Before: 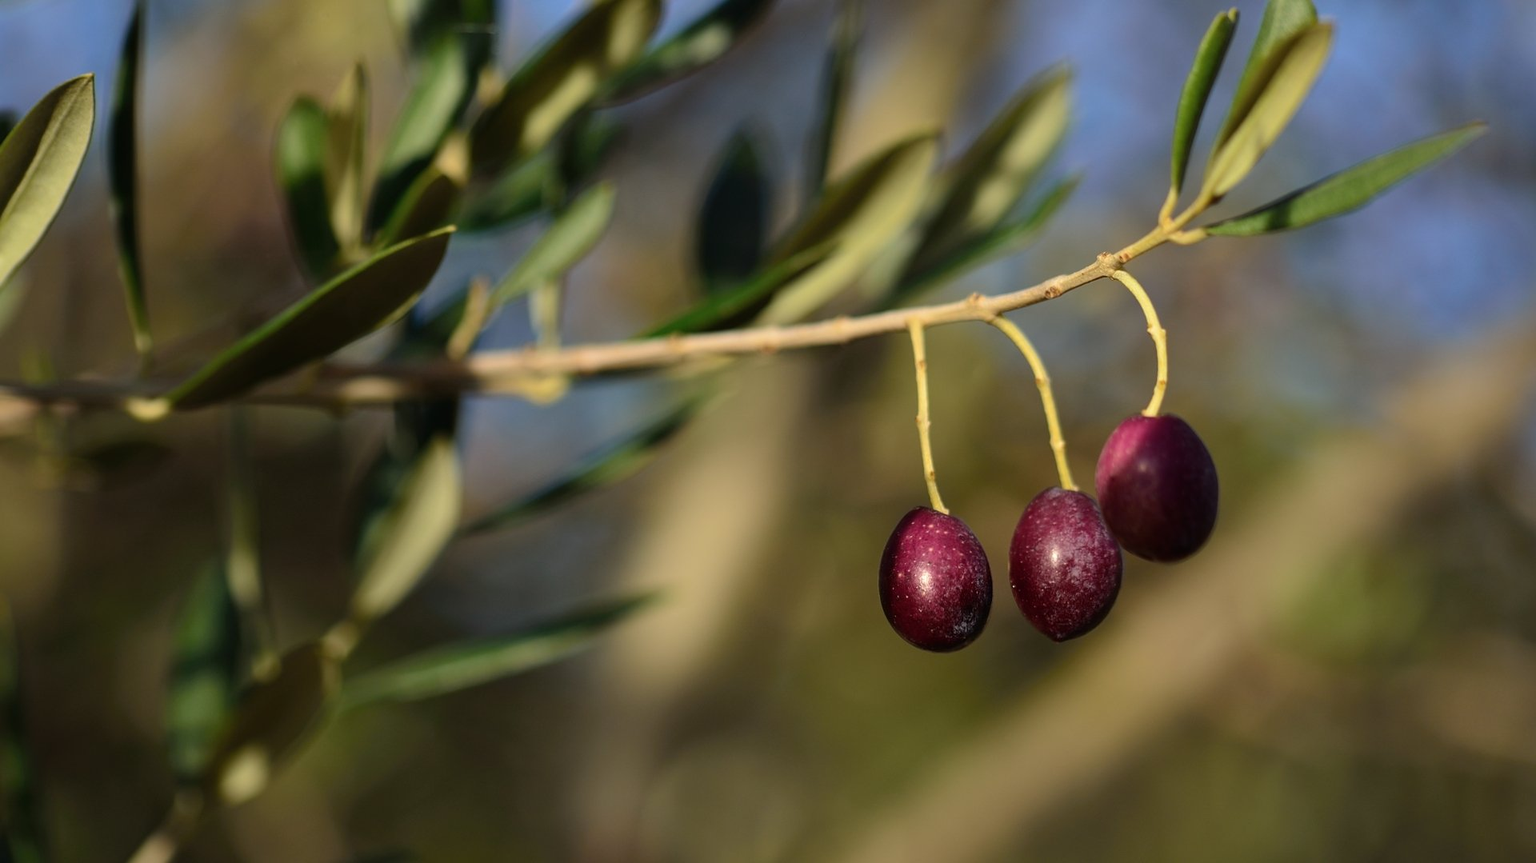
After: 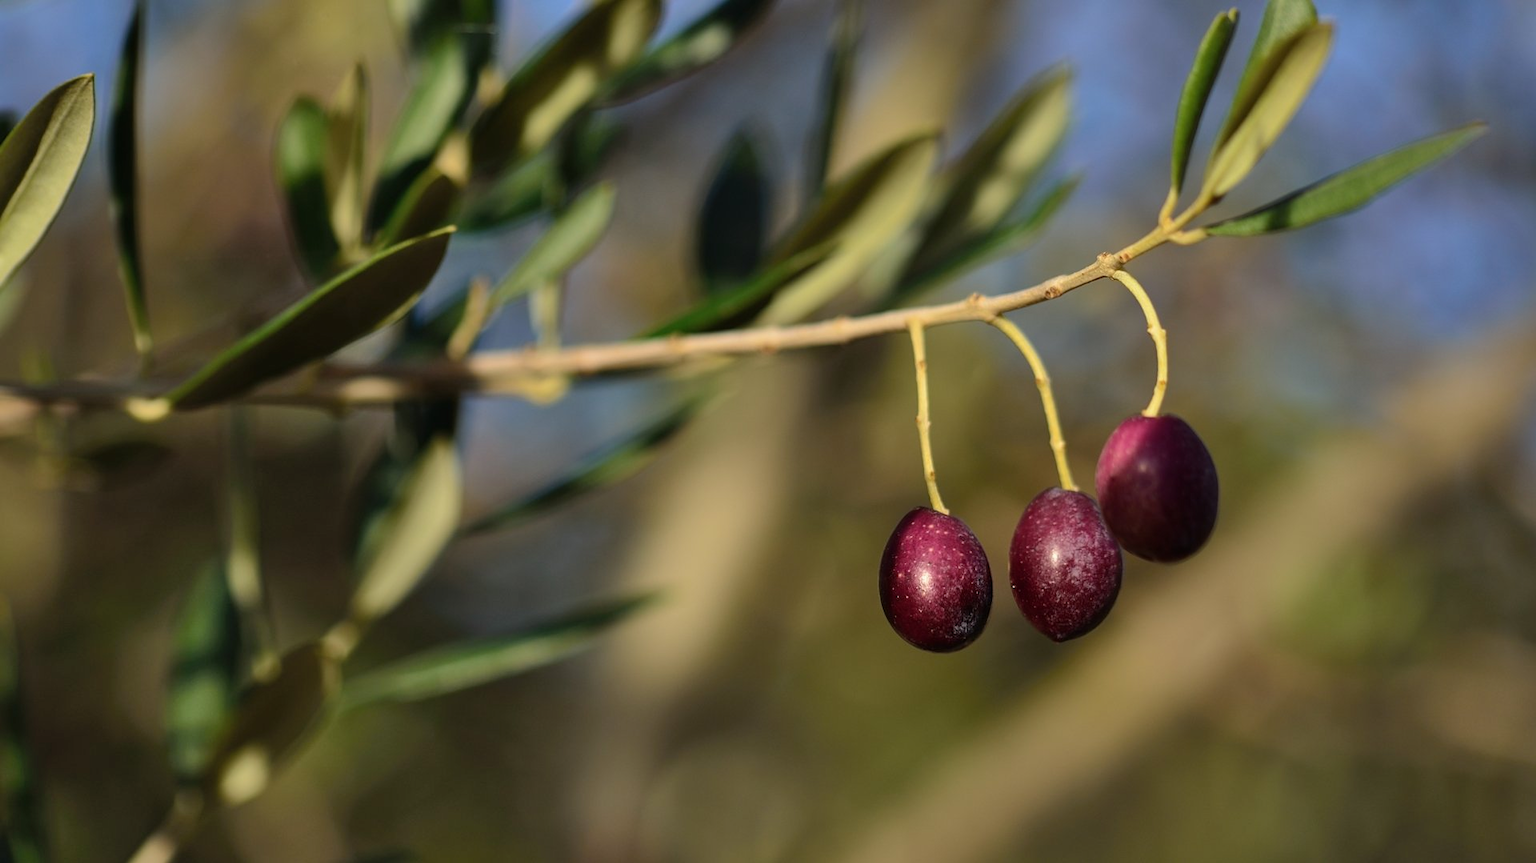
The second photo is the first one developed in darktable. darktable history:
shadows and highlights: shadows 43.82, white point adjustment -1.49, soften with gaussian
